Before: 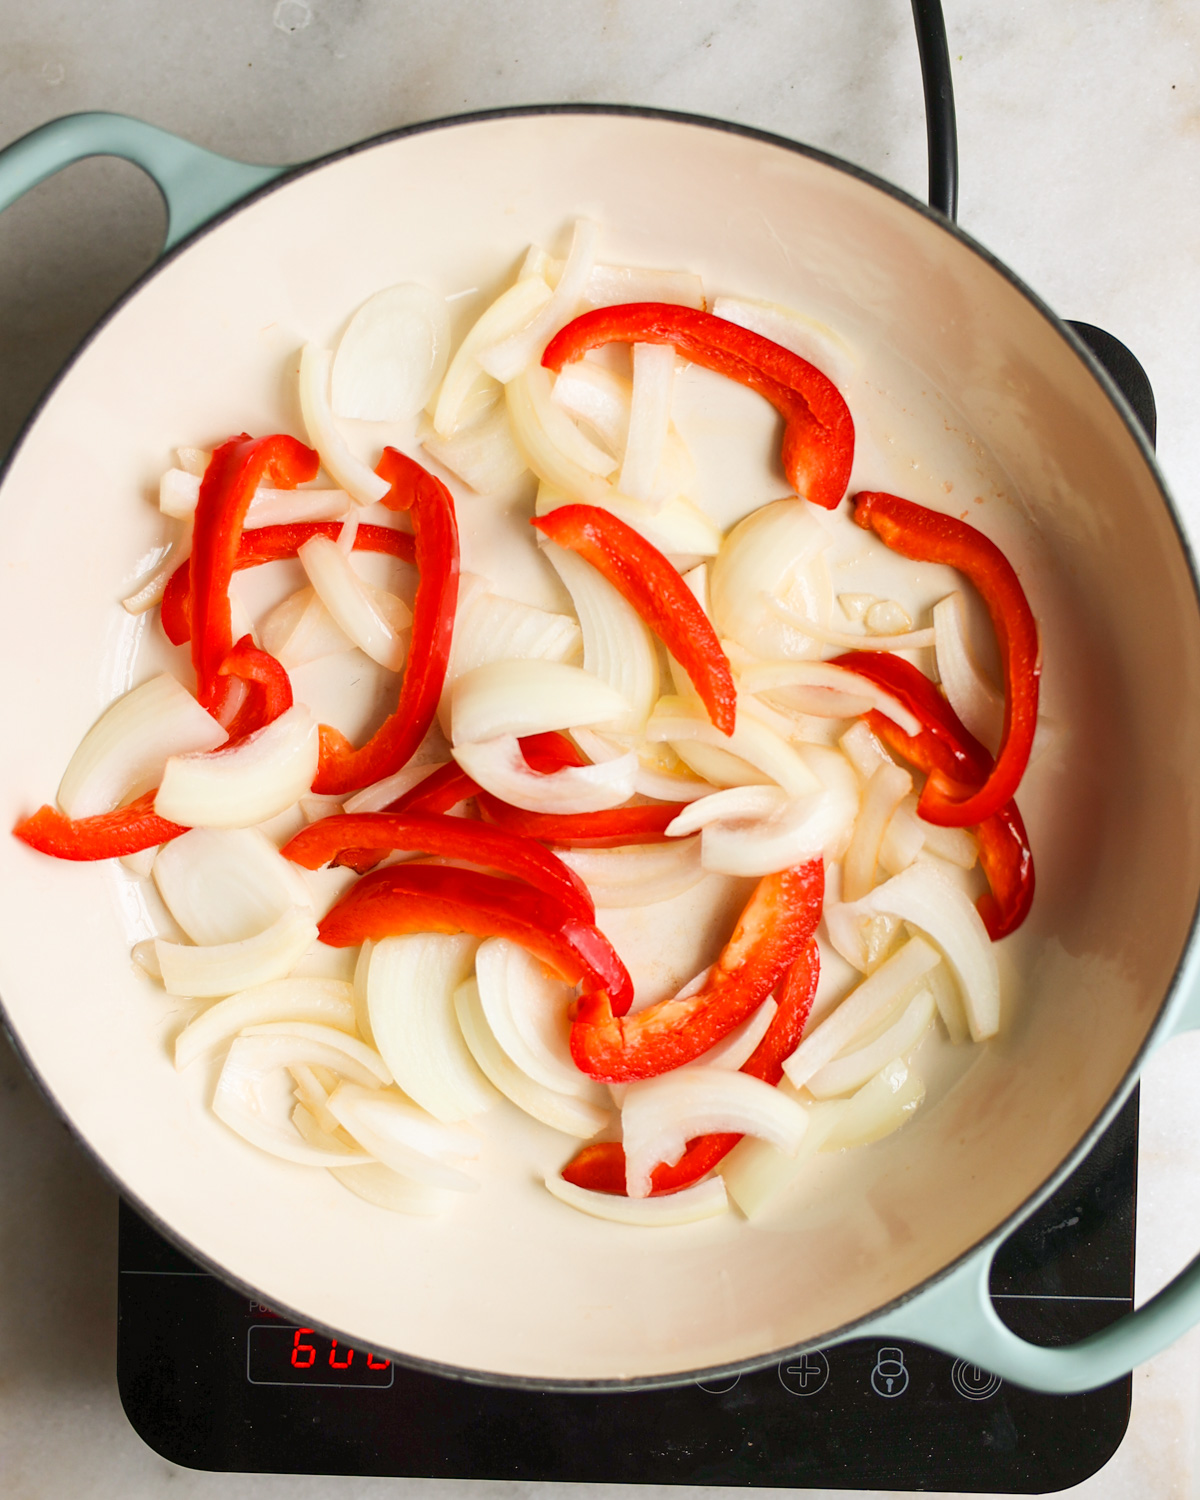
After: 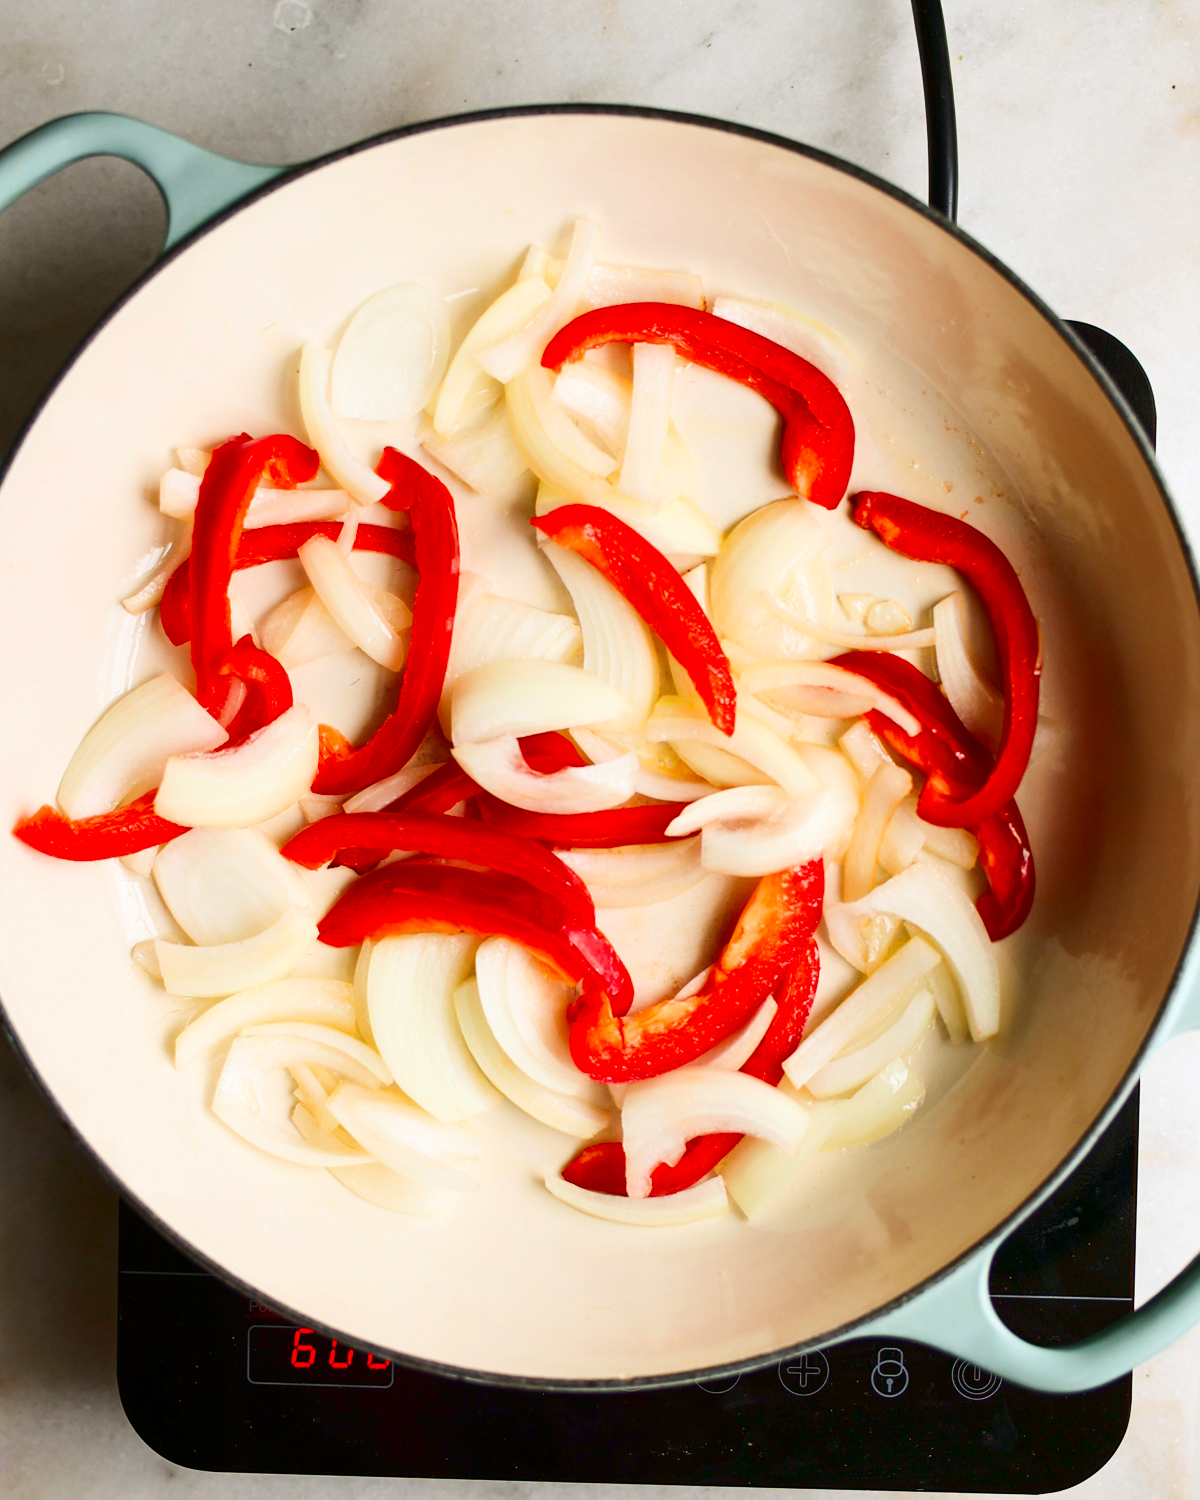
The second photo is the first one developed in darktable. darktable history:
contrast brightness saturation: contrast 0.186, brightness -0.107, saturation 0.211
